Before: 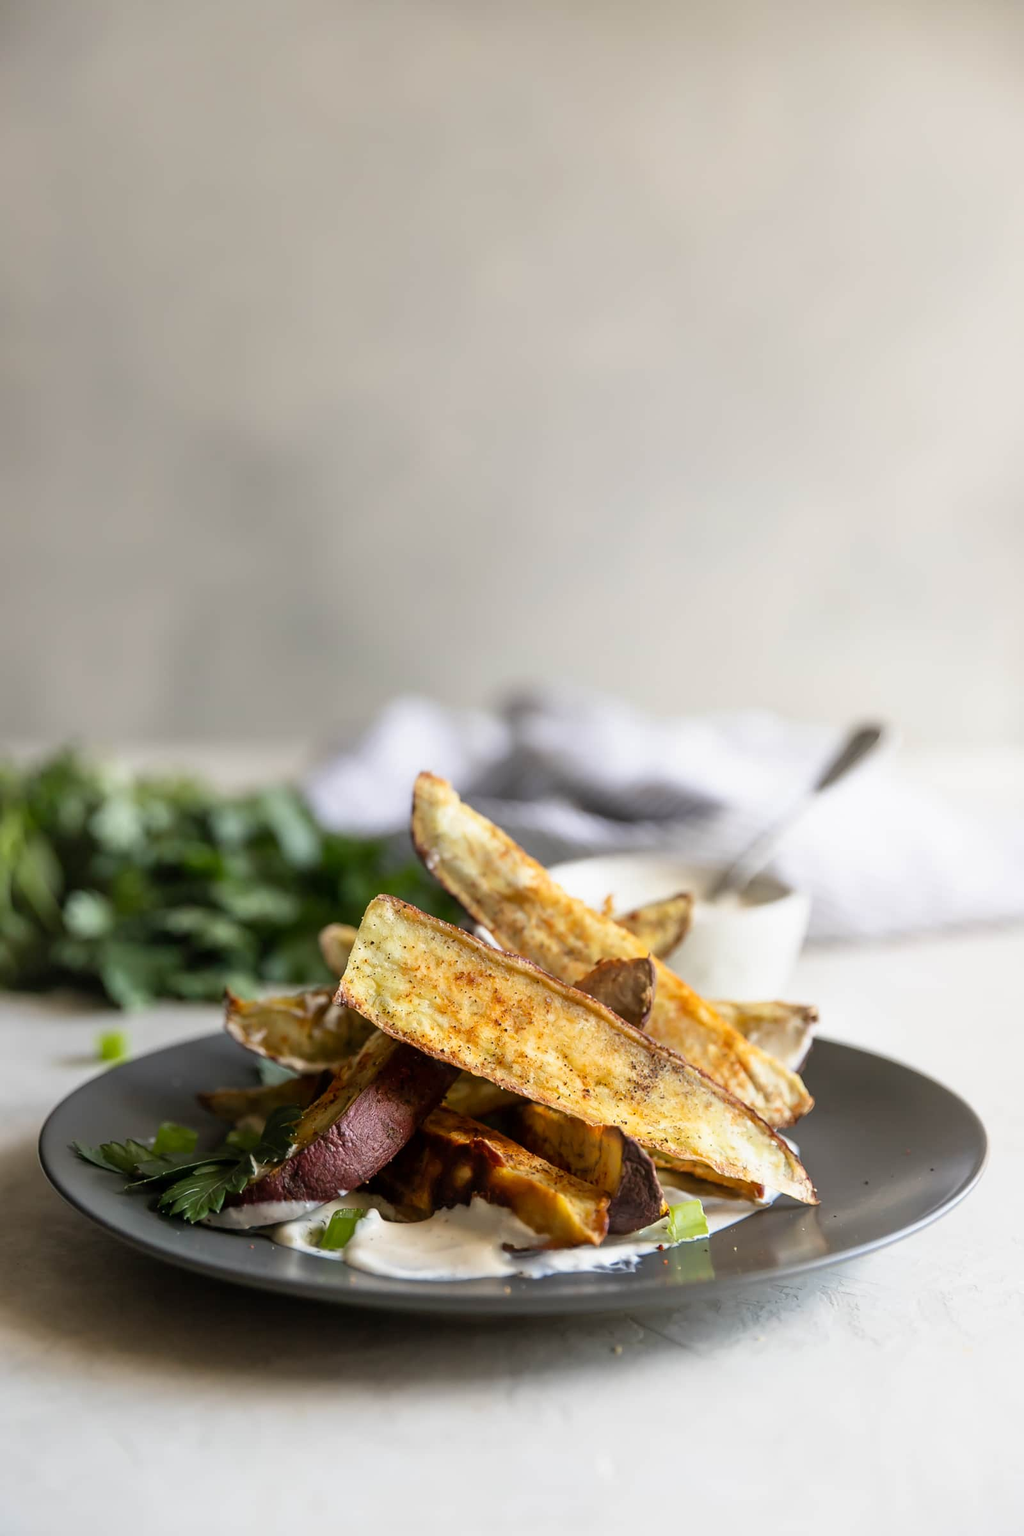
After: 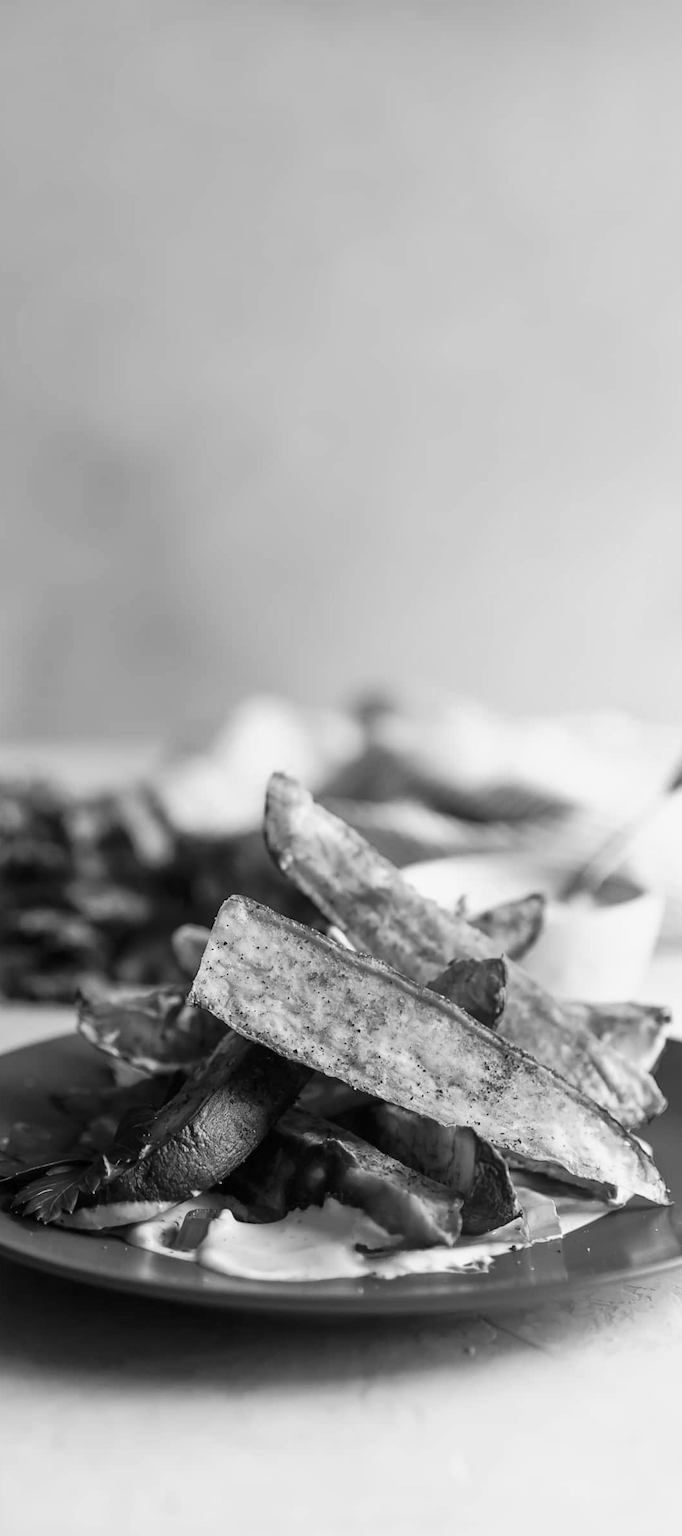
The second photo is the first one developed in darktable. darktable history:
tone curve: curves: ch0 [(0, 0) (0.003, 0.009) (0.011, 0.019) (0.025, 0.034) (0.044, 0.057) (0.069, 0.082) (0.1, 0.104) (0.136, 0.131) (0.177, 0.165) (0.224, 0.212) (0.277, 0.279) (0.335, 0.342) (0.399, 0.401) (0.468, 0.477) (0.543, 0.572) (0.623, 0.675) (0.709, 0.772) (0.801, 0.85) (0.898, 0.942) (1, 1)], preserve colors none
crop and rotate: left 14.385%, right 18.948%
color calibration: output gray [0.253, 0.26, 0.487, 0], gray › normalize channels true, illuminant same as pipeline (D50), adaptation XYZ, x 0.346, y 0.359, gamut compression 0
